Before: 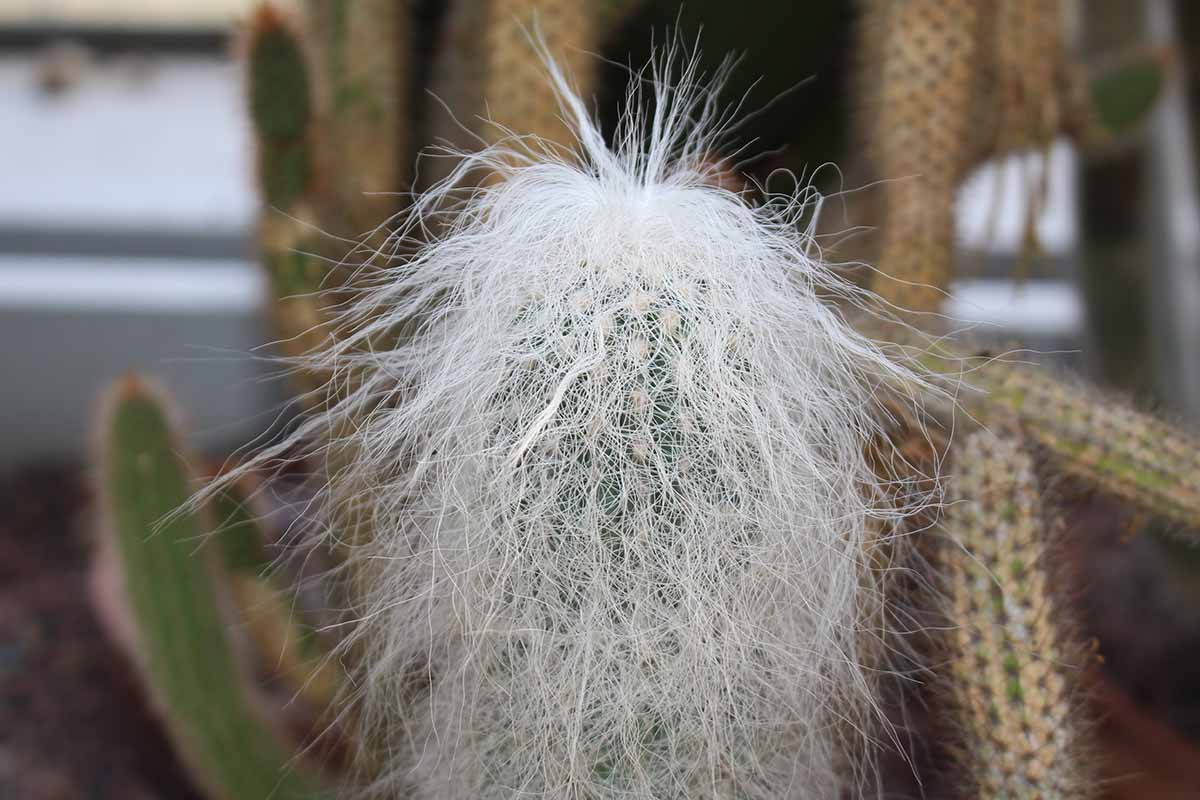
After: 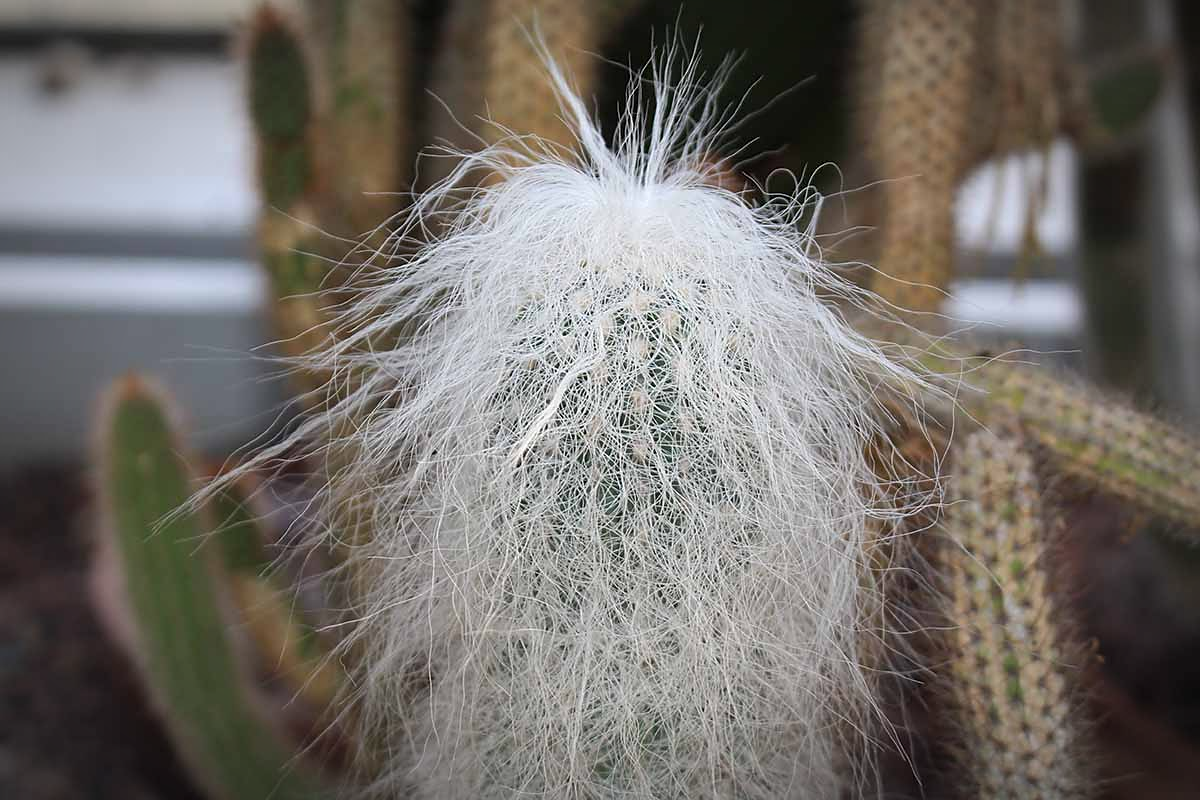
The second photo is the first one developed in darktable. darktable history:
vignetting: automatic ratio true
sharpen: radius 1.458, amount 0.398, threshold 1.271
